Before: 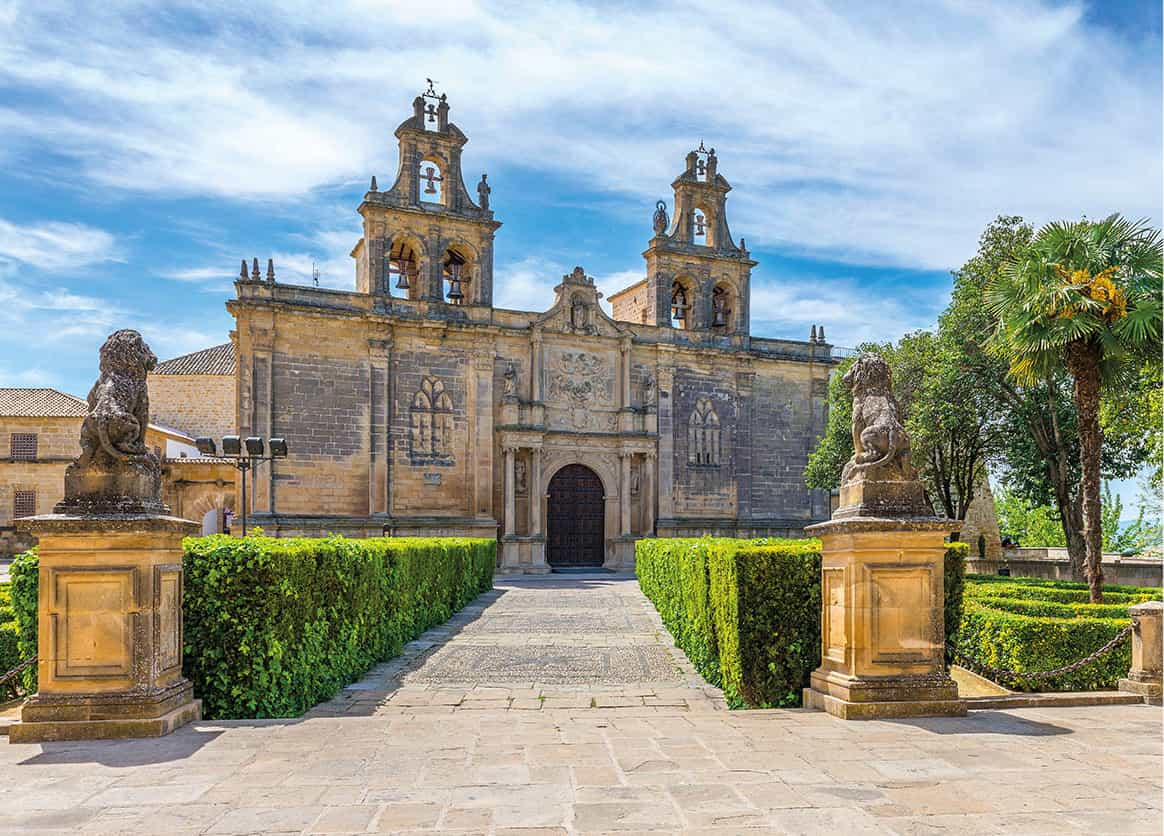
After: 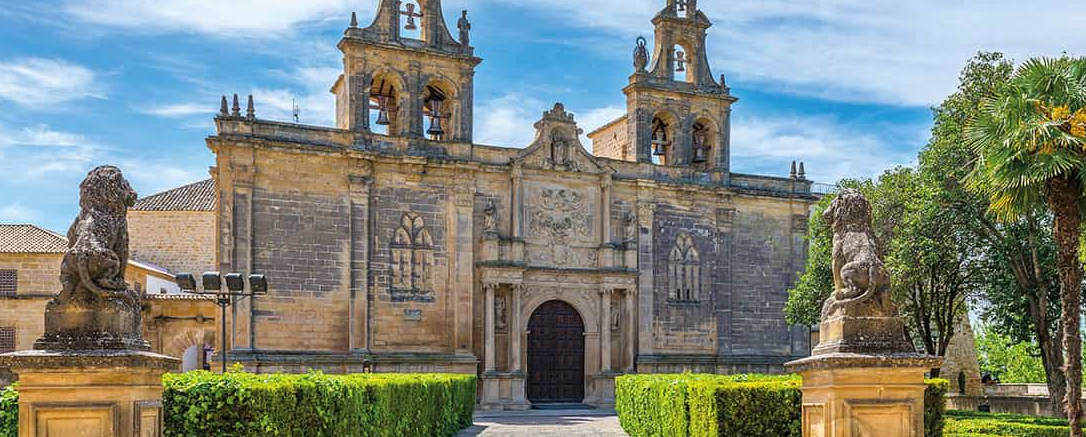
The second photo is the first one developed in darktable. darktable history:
crop: left 1.804%, top 19.723%, right 4.837%, bottom 27.96%
levels: mode automatic, levels [0.012, 0.367, 0.697]
